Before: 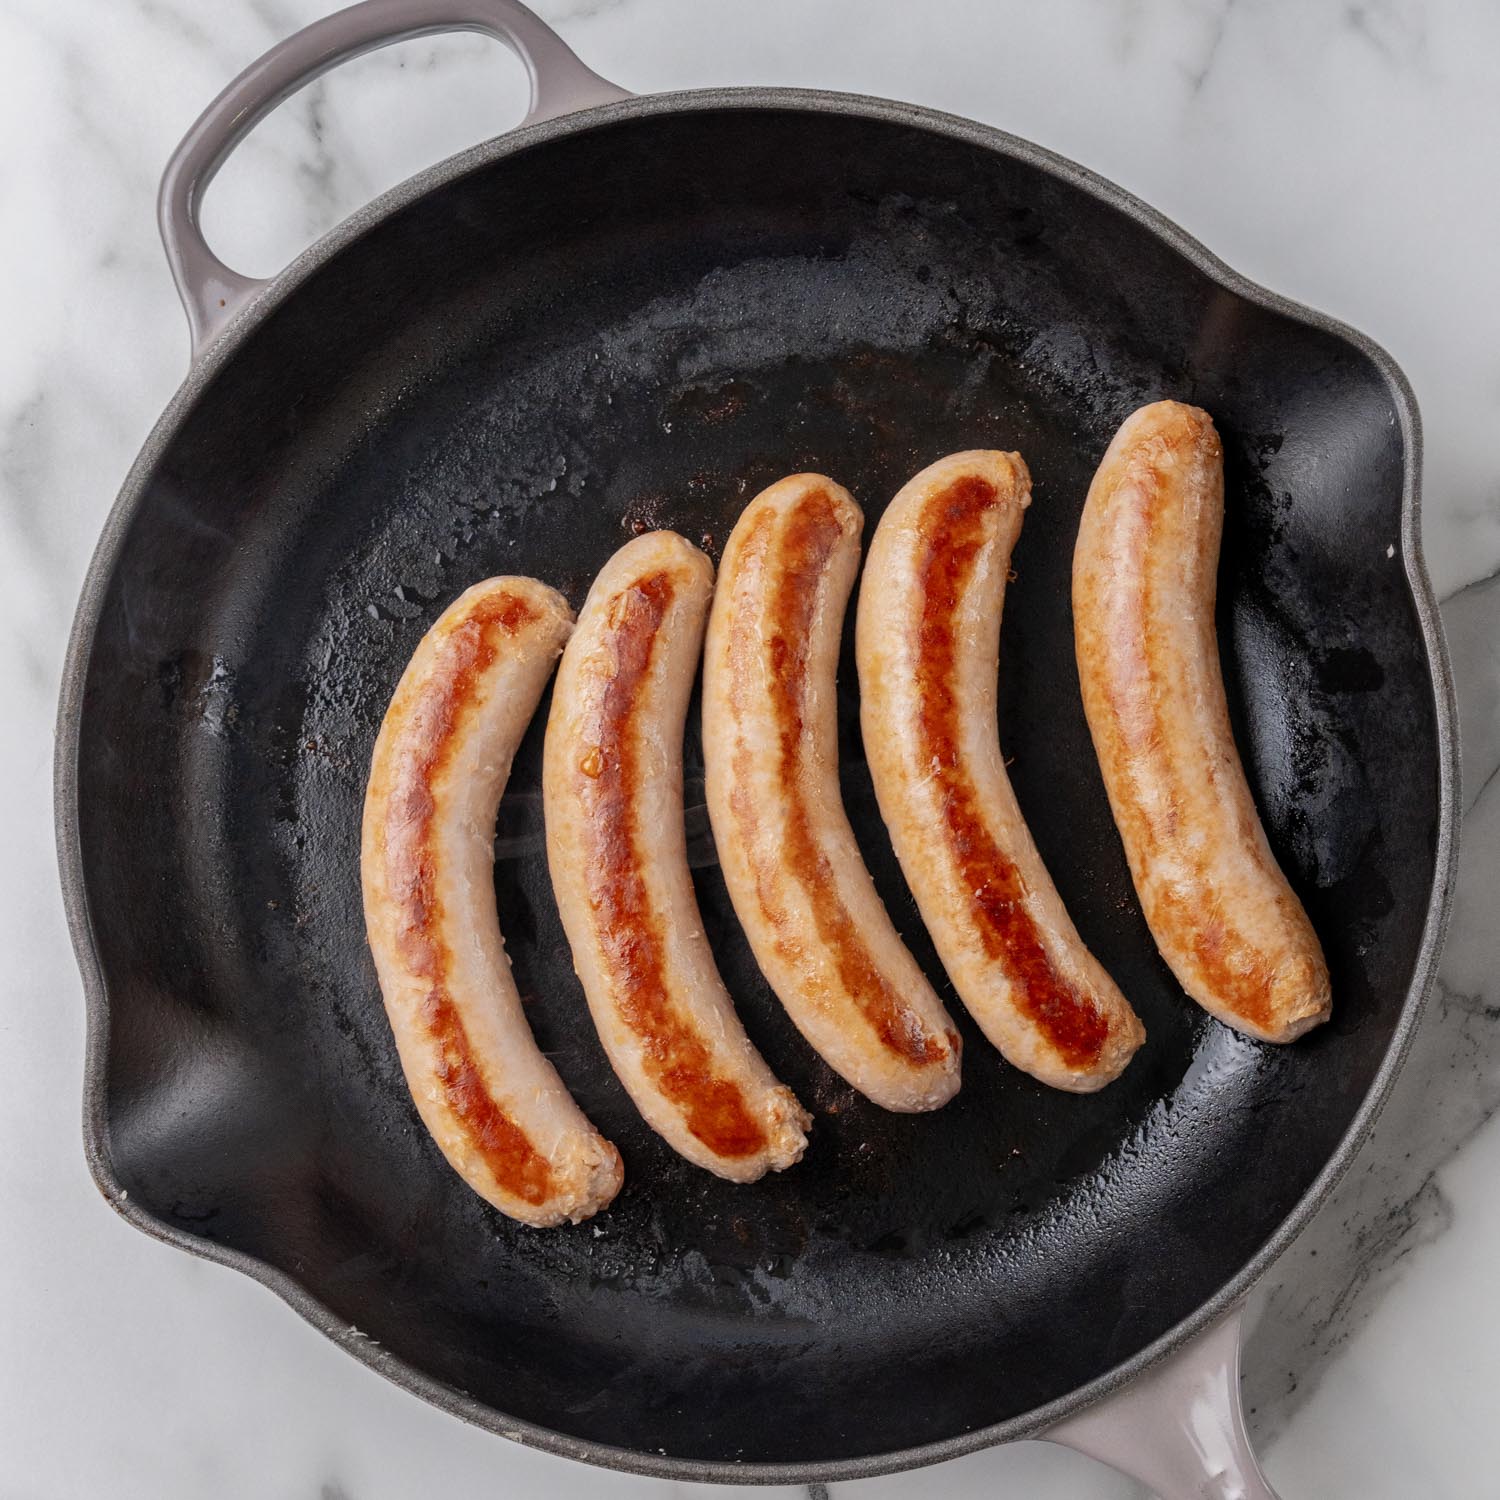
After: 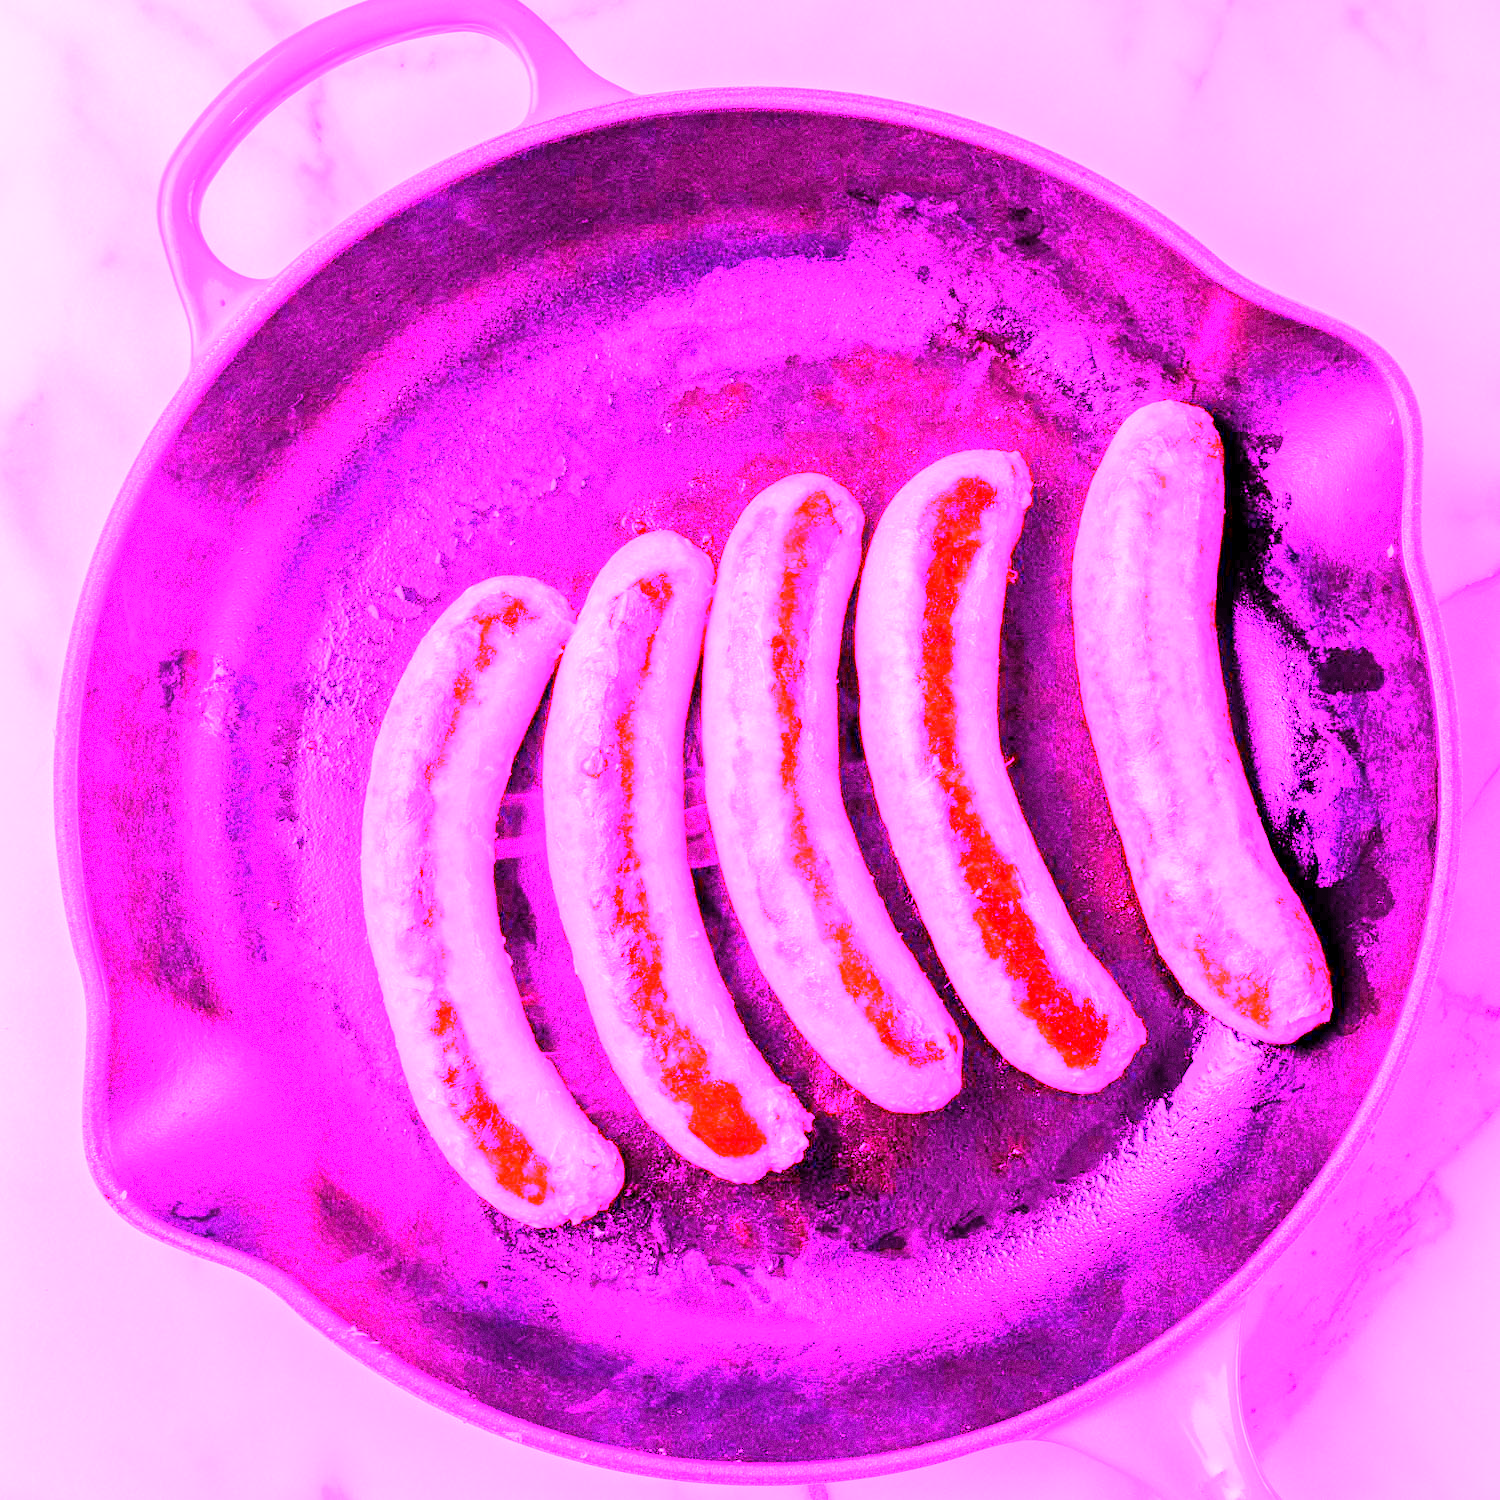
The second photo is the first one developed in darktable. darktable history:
contrast equalizer: y [[0.5 ×6], [0.5 ×6], [0.5, 0.5, 0.501, 0.545, 0.707, 0.863], [0 ×6], [0 ×6]]
white balance: red 8, blue 8
grain: coarseness 0.09 ISO
